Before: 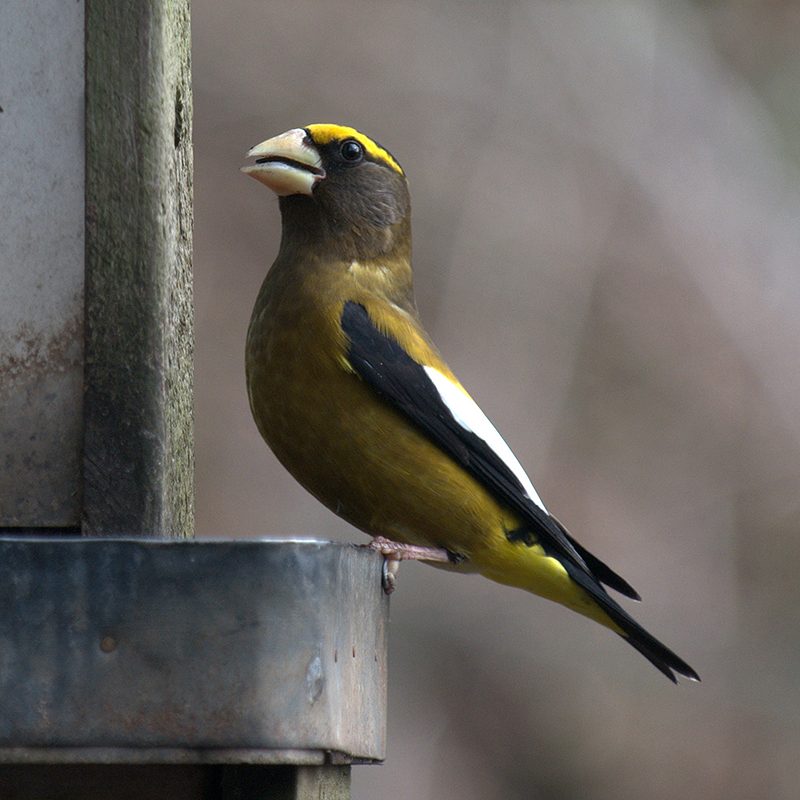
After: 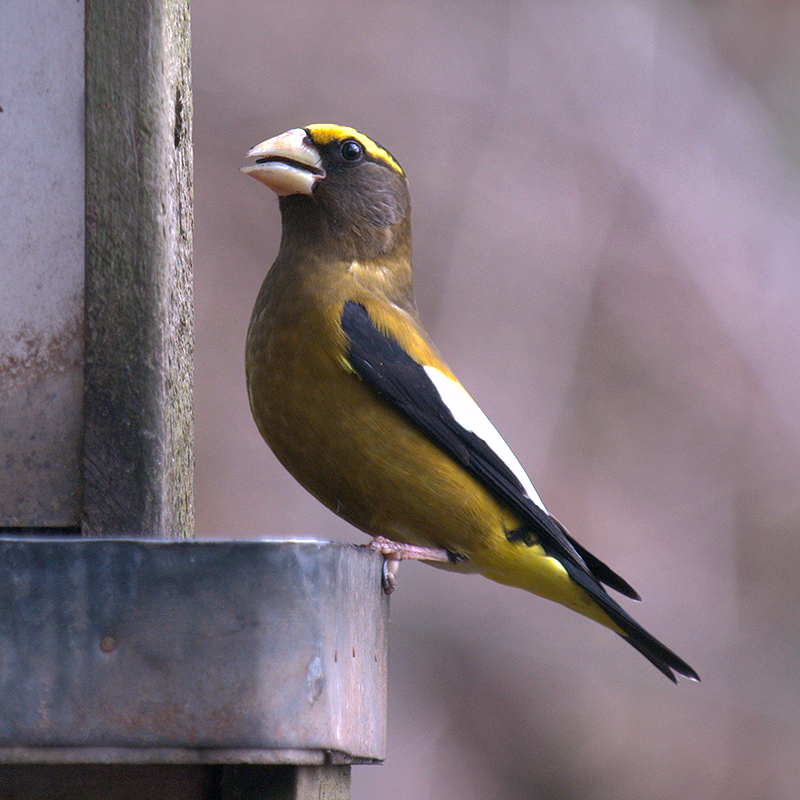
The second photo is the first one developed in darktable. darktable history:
exposure: exposure 0.485 EV, compensate highlight preservation false
shadows and highlights: shadows 40, highlights -60
white balance: red 1.066, blue 1.119
